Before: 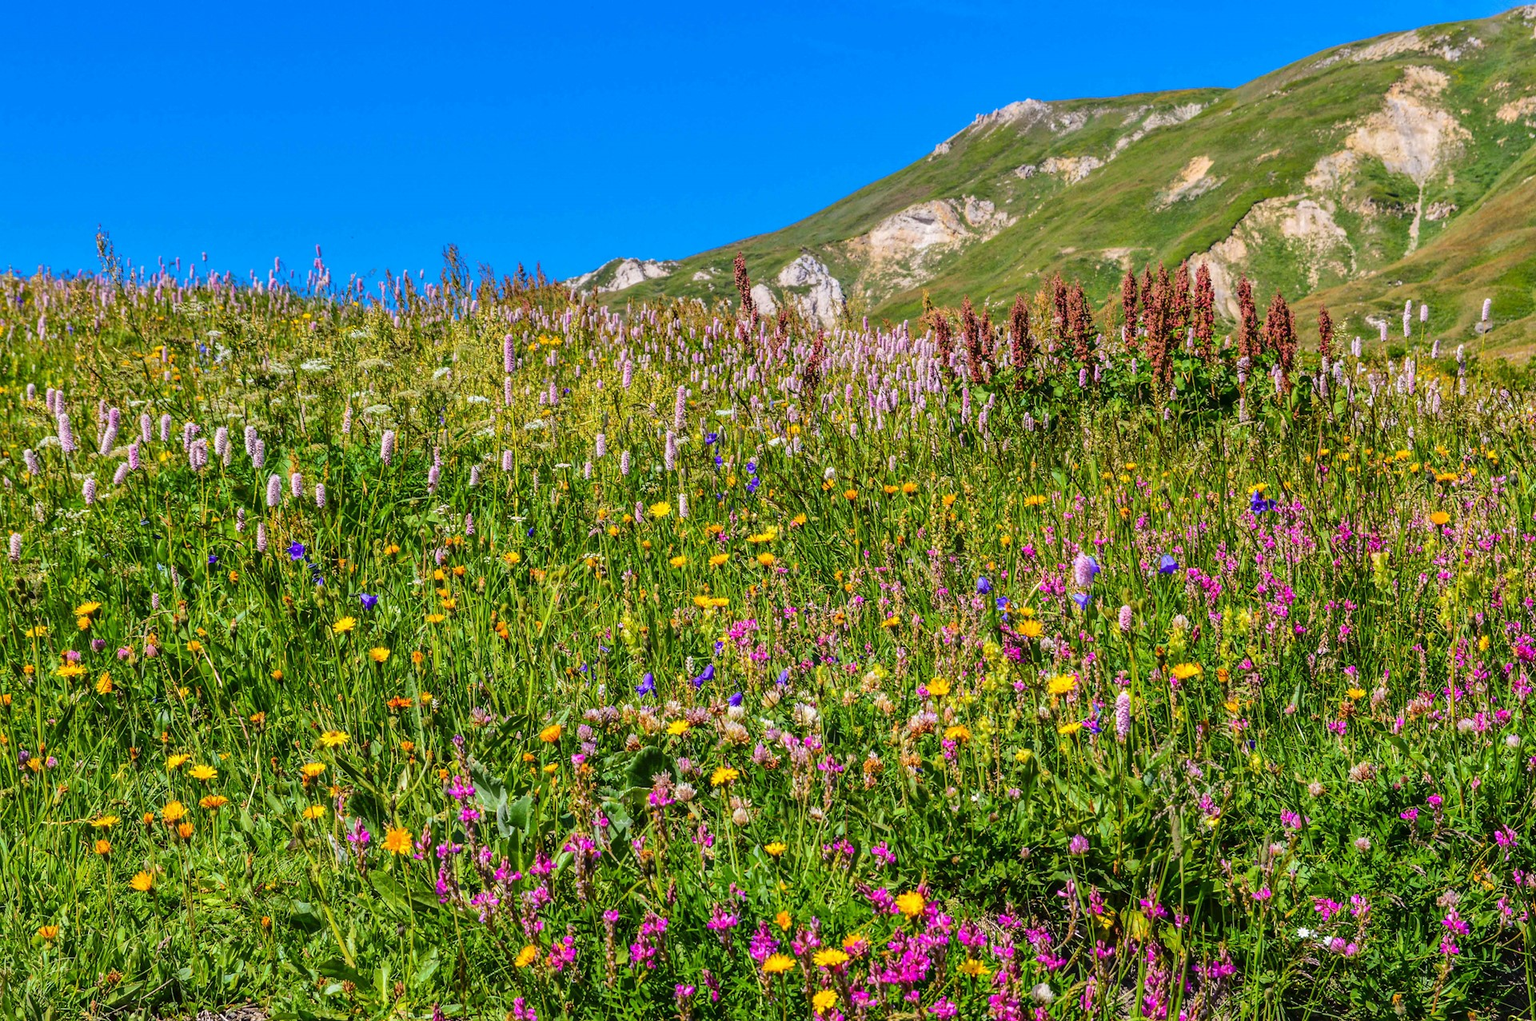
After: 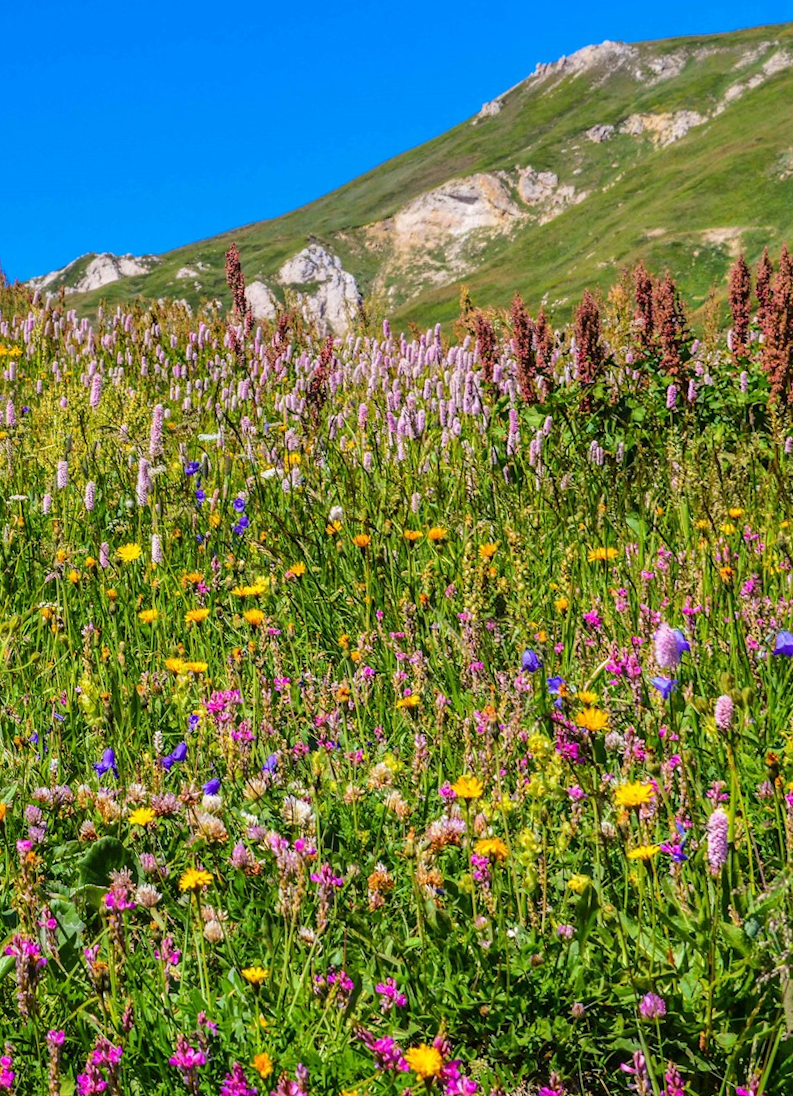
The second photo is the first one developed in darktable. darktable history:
exposure: compensate highlight preservation false
rotate and perspective: rotation 1.69°, lens shift (vertical) -0.023, lens shift (horizontal) -0.291, crop left 0.025, crop right 0.988, crop top 0.092, crop bottom 0.842
crop: left 28.583%, right 29.231%
